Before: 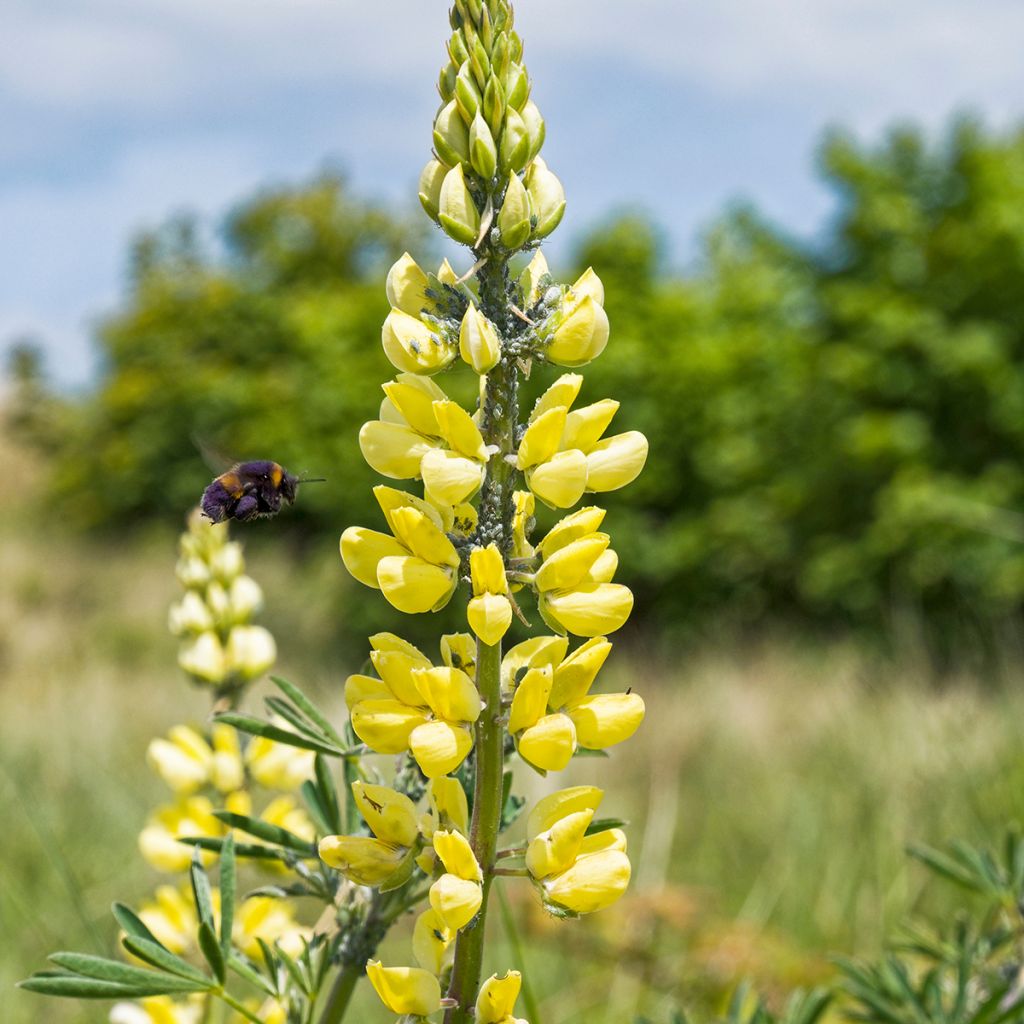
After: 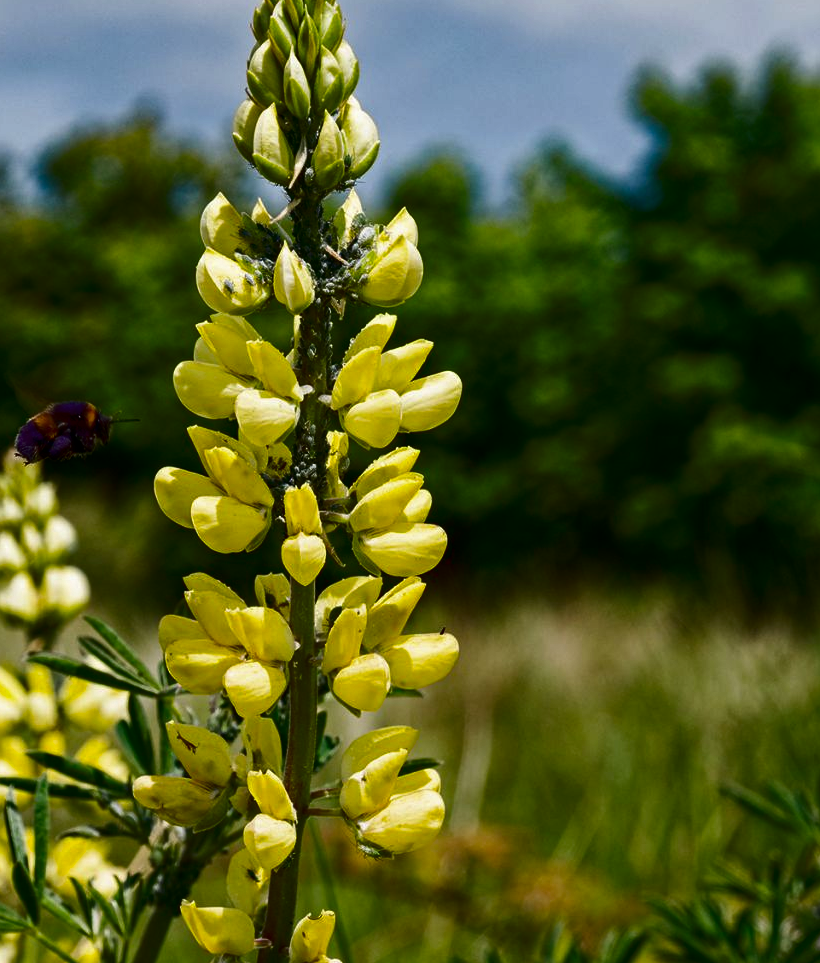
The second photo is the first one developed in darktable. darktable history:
crop and rotate: left 18.164%, top 5.936%, right 1.751%
contrast brightness saturation: contrast 0.092, brightness -0.593, saturation 0.17
